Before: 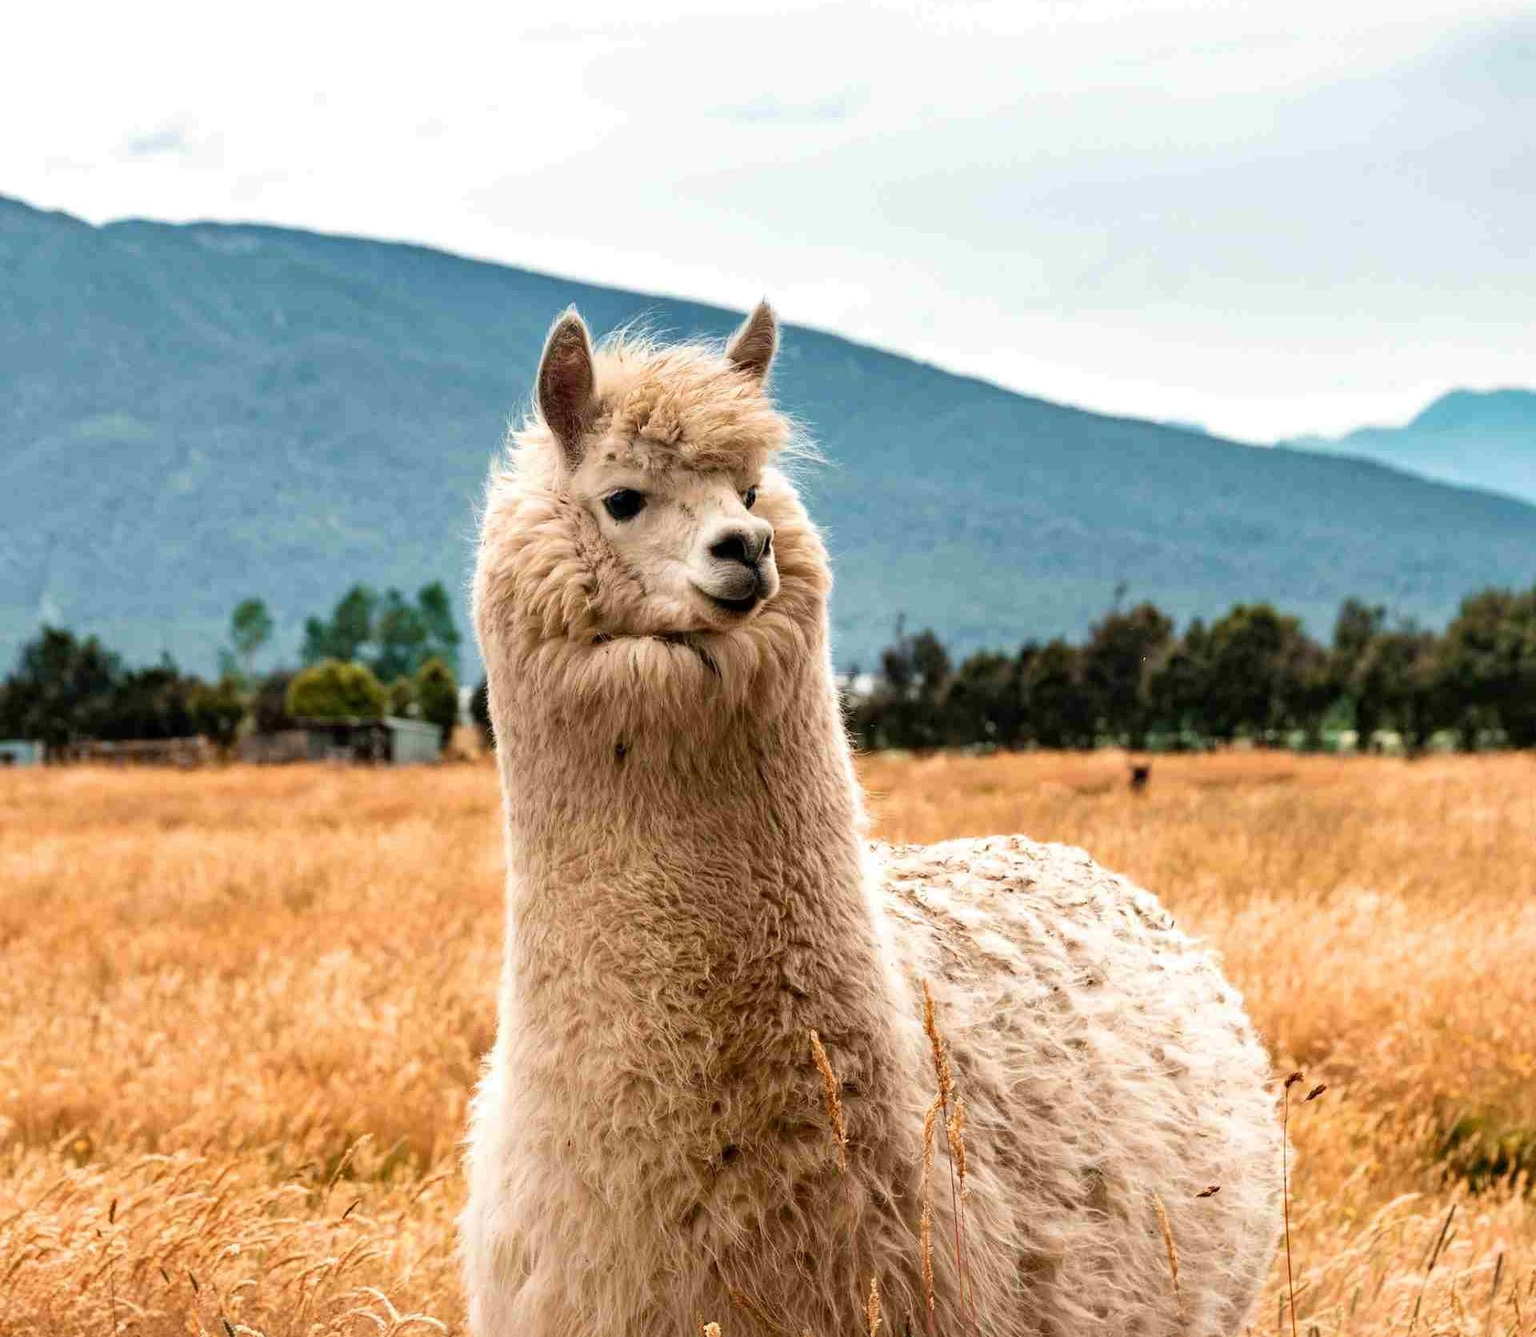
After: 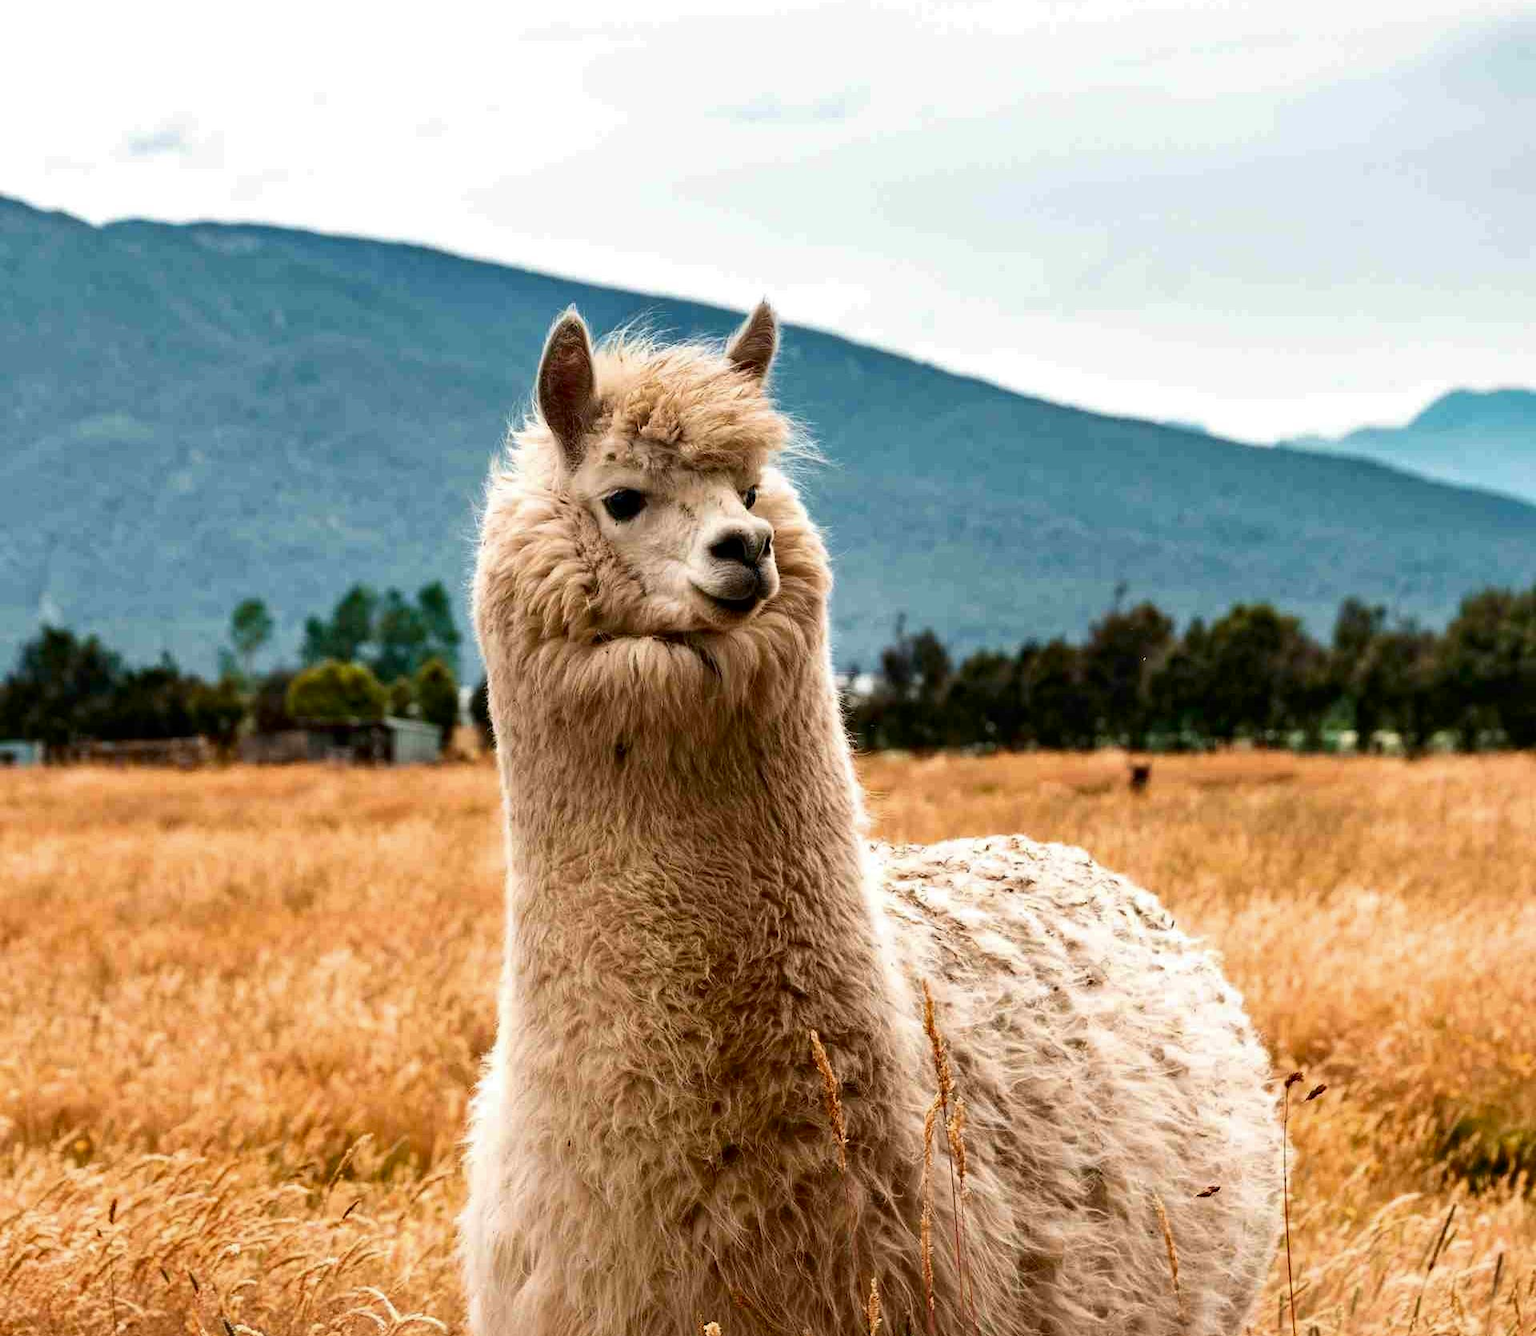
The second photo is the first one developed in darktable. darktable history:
contrast brightness saturation: contrast 0.069, brightness -0.129, saturation 0.047
